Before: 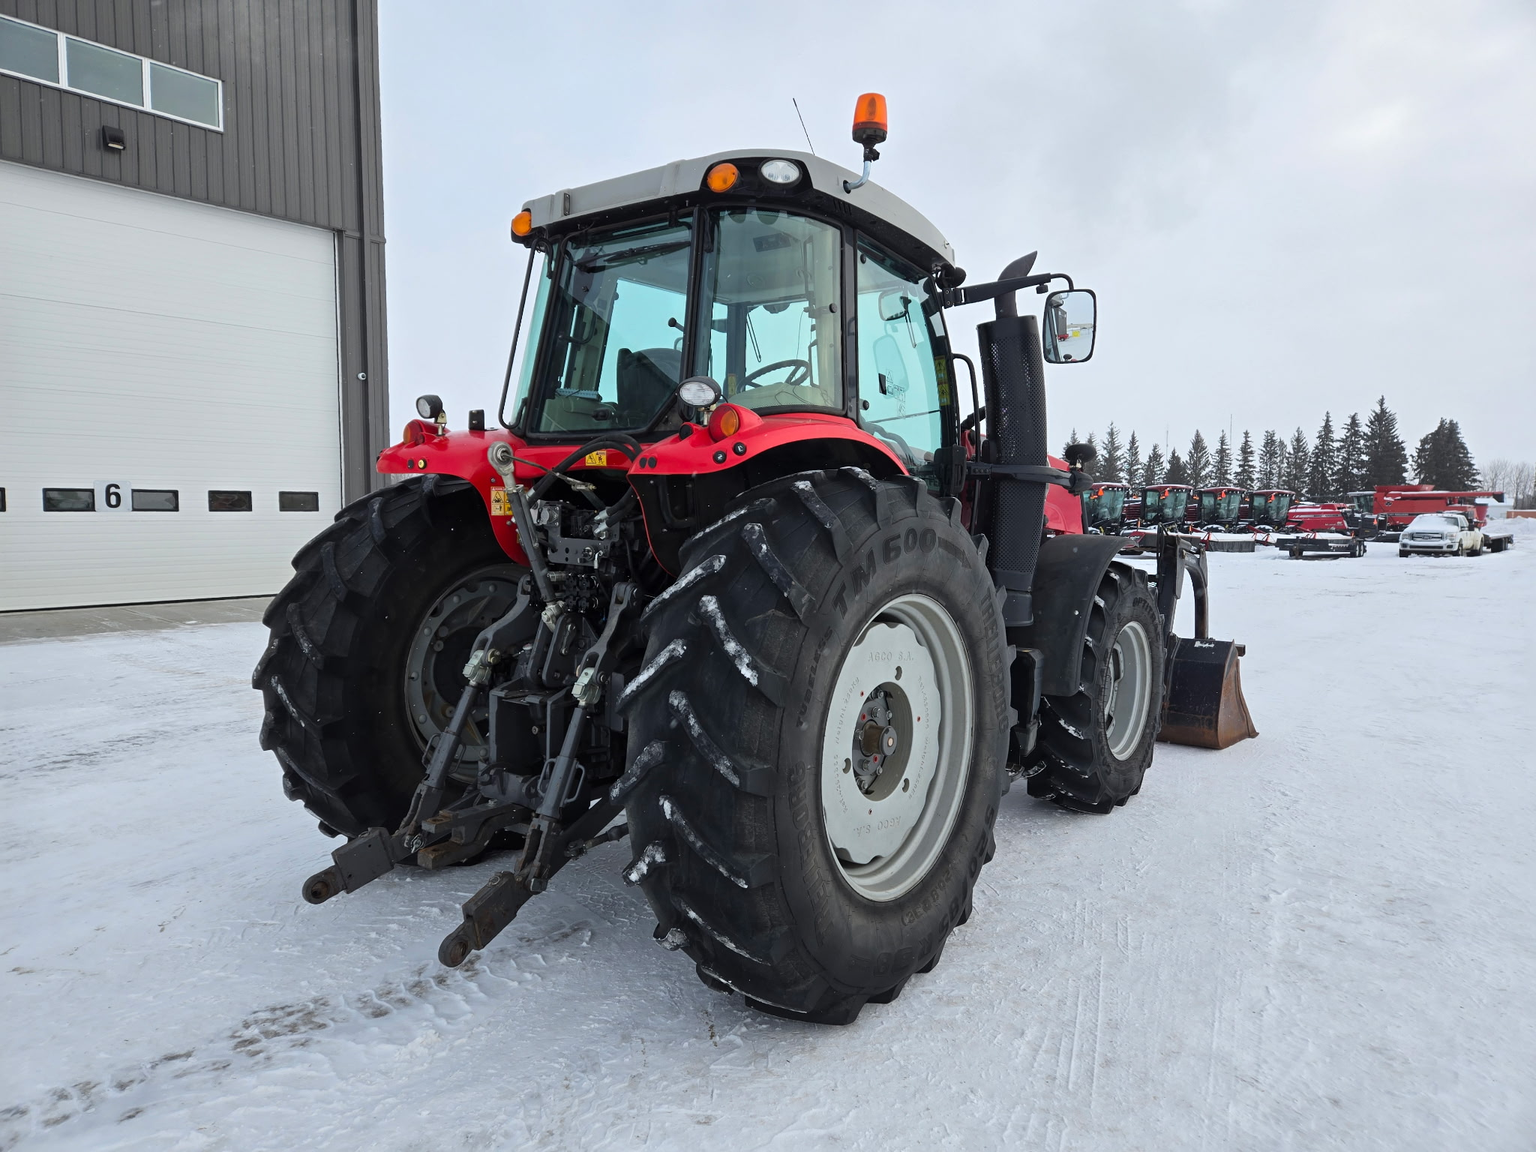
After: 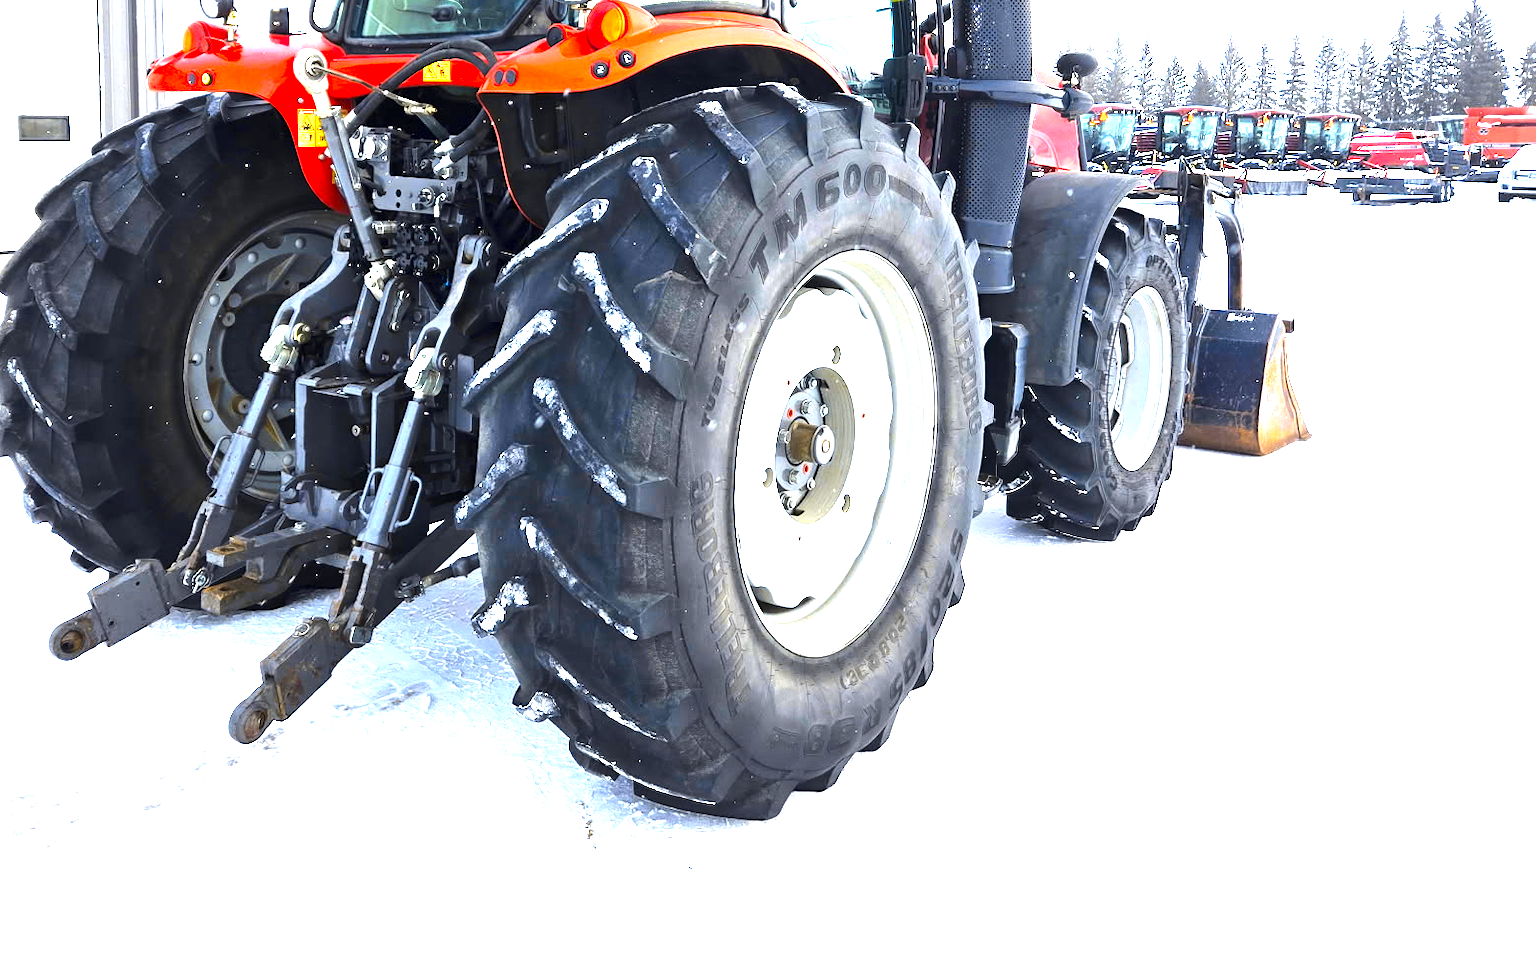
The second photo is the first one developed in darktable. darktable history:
color contrast: green-magenta contrast 1.12, blue-yellow contrast 1.95, unbound 0
tone equalizer: -8 EV -0.75 EV, -7 EV -0.7 EV, -6 EV -0.6 EV, -5 EV -0.4 EV, -3 EV 0.4 EV, -2 EV 0.6 EV, -1 EV 0.7 EV, +0 EV 0.75 EV, edges refinement/feathering 500, mask exposure compensation -1.57 EV, preserve details no
exposure: exposure 2.207 EV, compensate highlight preservation false
crop and rotate: left 17.299%, top 35.115%, right 7.015%, bottom 1.024%
